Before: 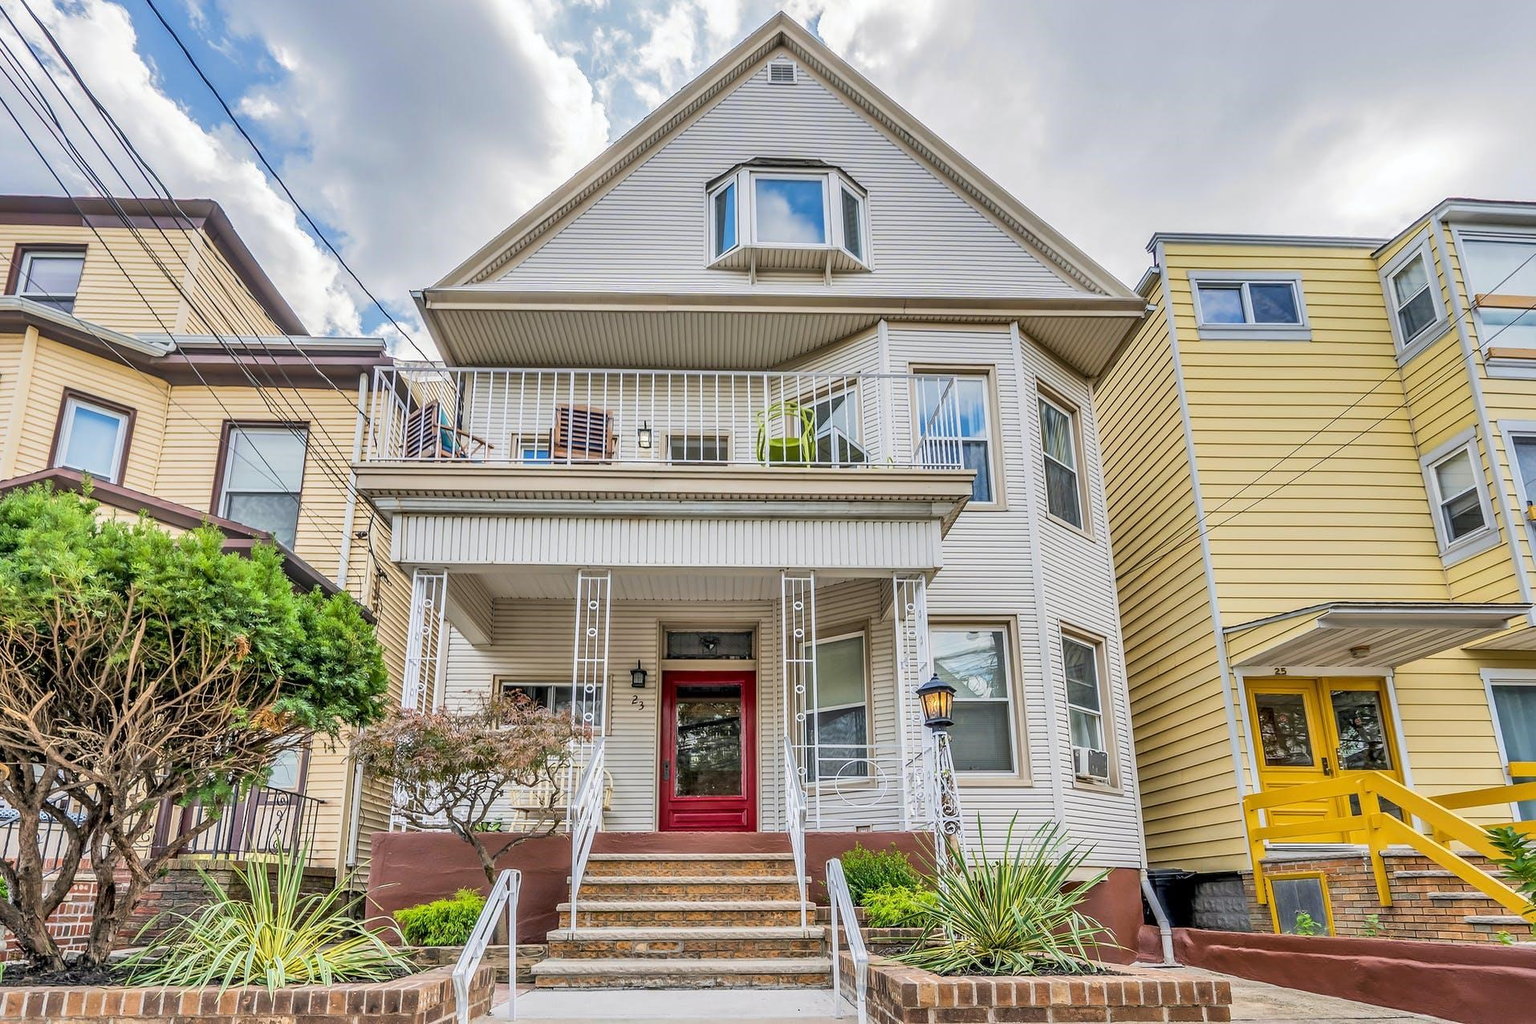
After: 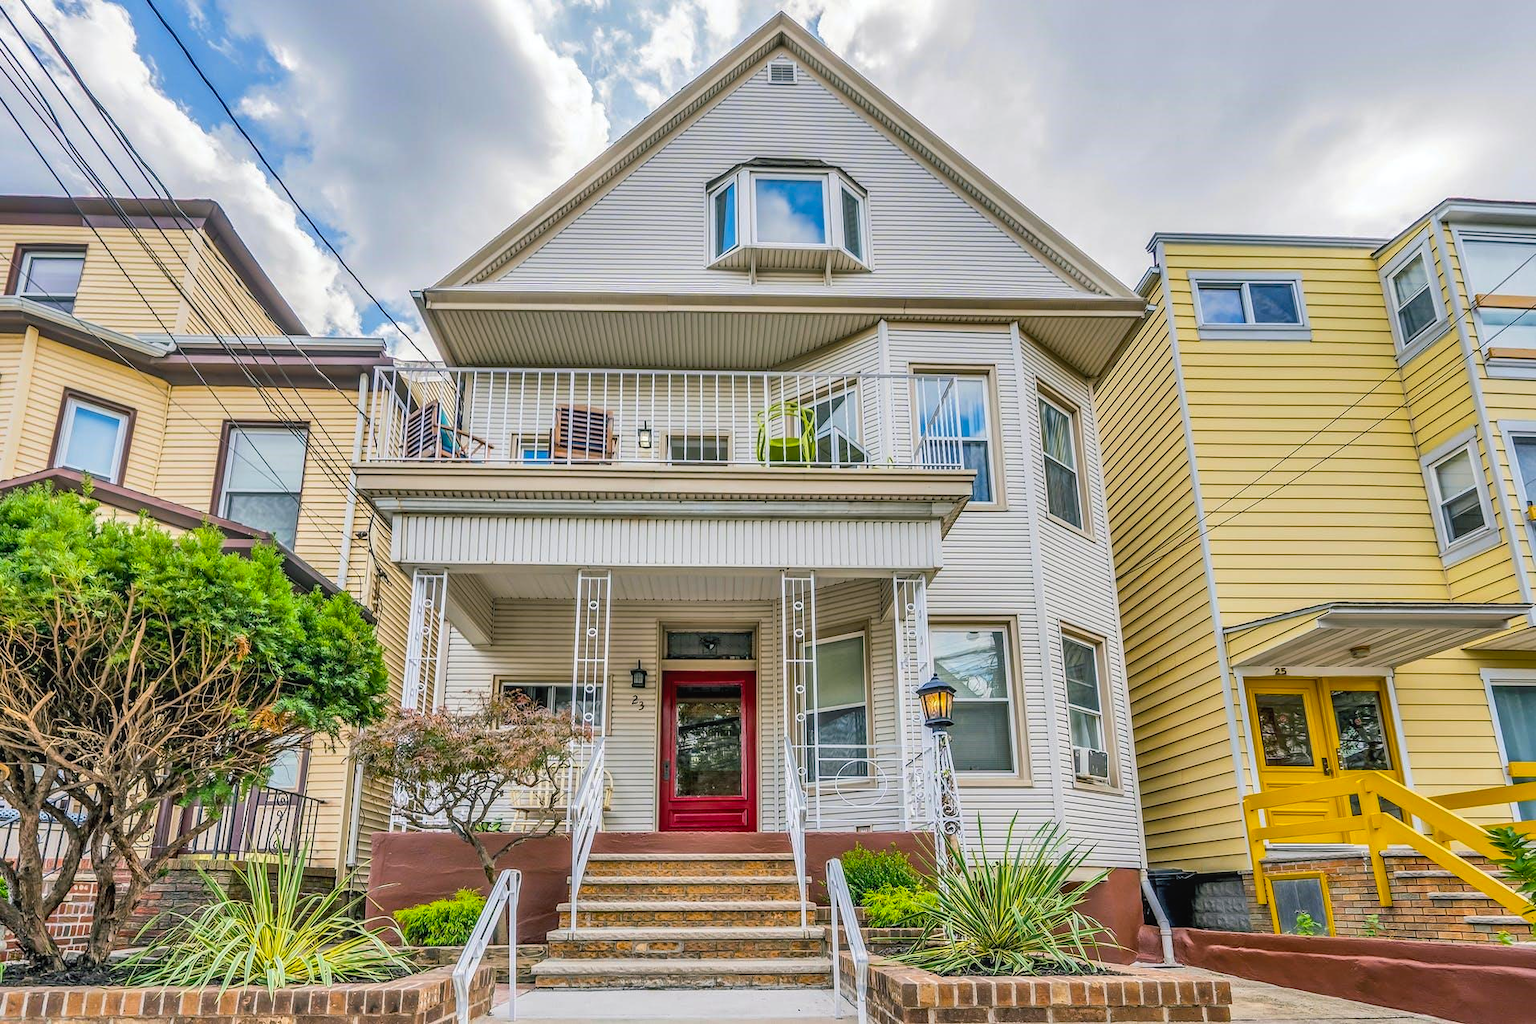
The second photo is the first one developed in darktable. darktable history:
local contrast: detail 109%
color balance rgb: shadows lift › luminance -7.816%, shadows lift › chroma 2.339%, shadows lift › hue 165.51°, perceptual saturation grading › global saturation 18.137%, global vibrance 15.216%
